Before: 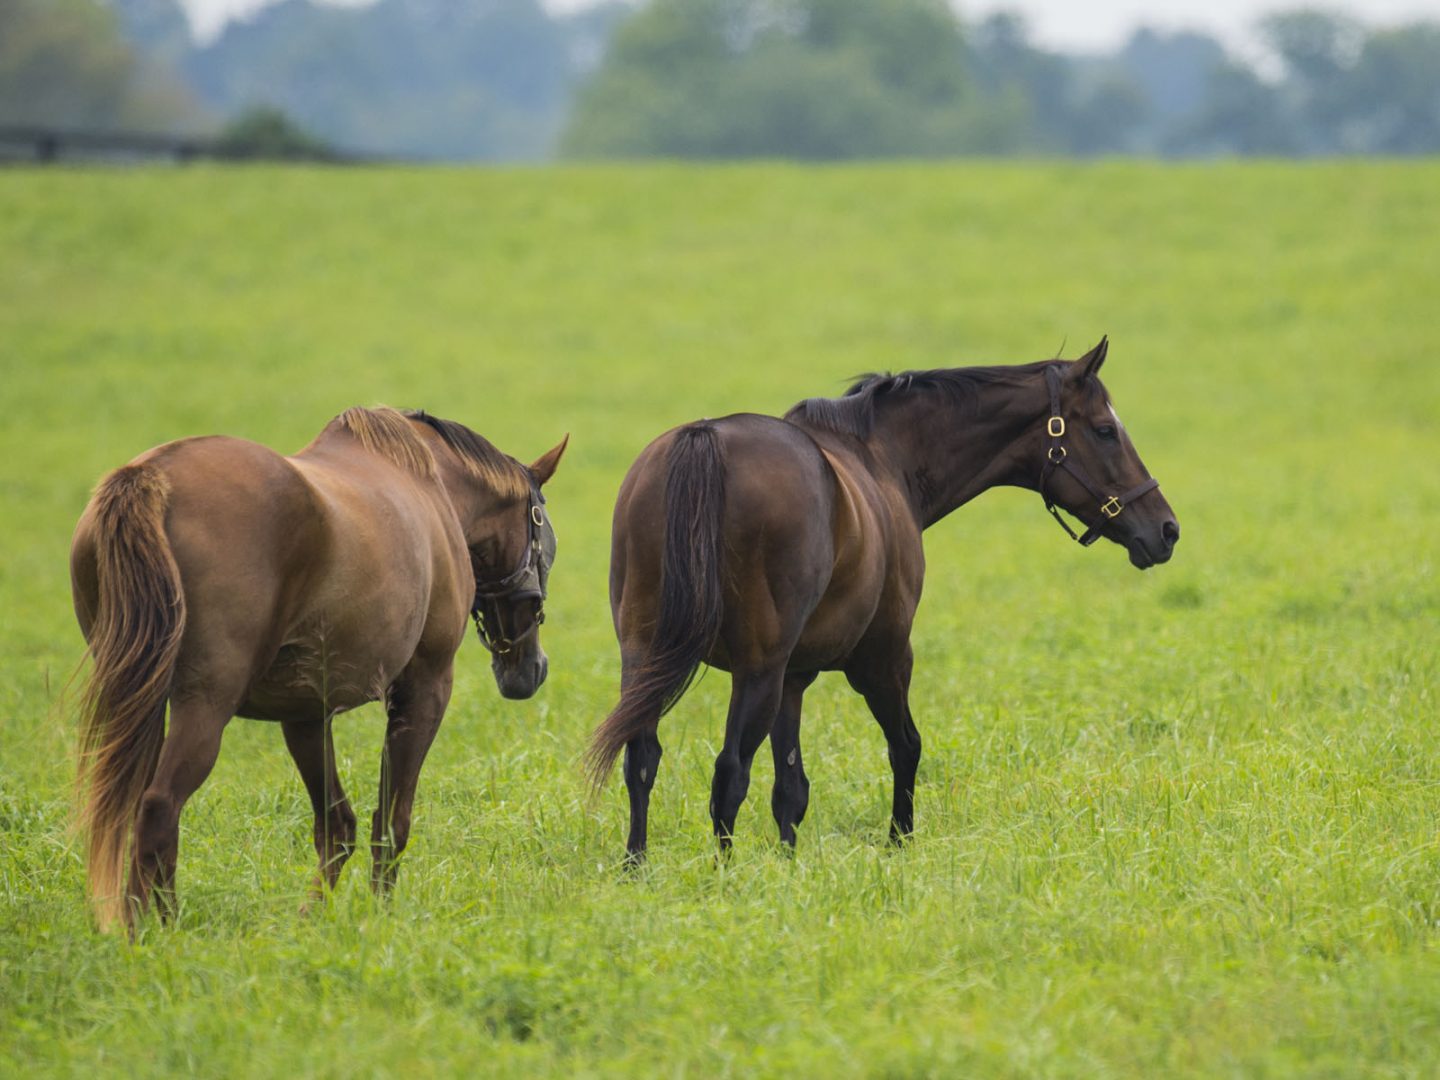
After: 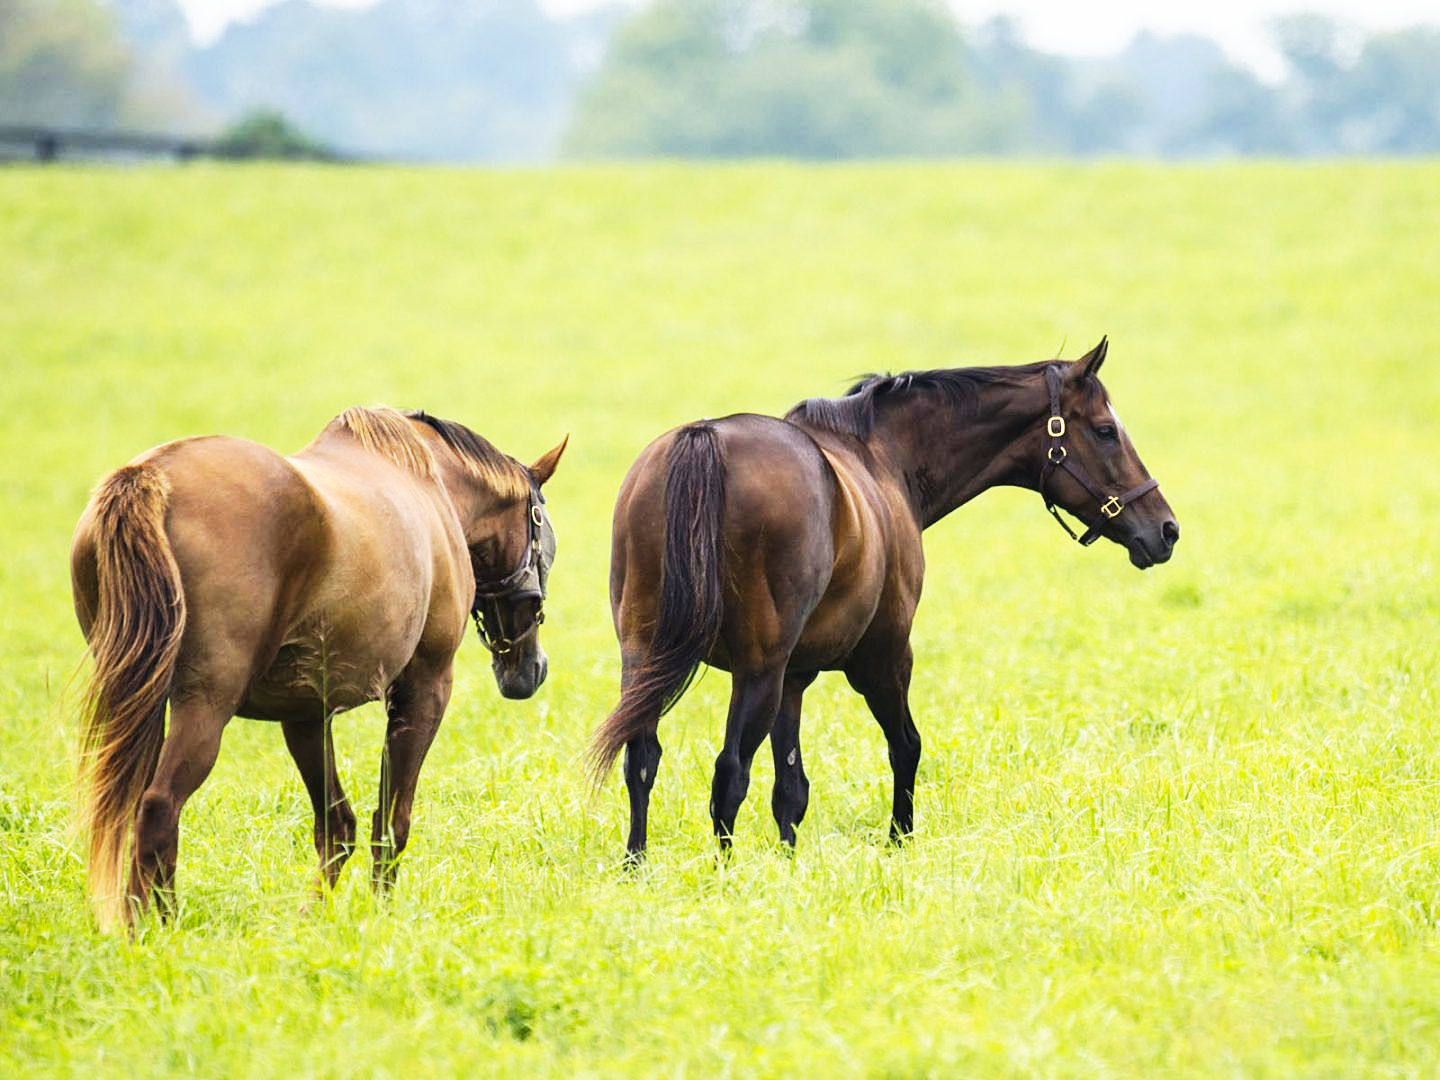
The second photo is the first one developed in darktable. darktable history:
sharpen: radius 1.313, amount 0.302, threshold 0.179
base curve: curves: ch0 [(0, 0) (0.007, 0.004) (0.027, 0.03) (0.046, 0.07) (0.207, 0.54) (0.442, 0.872) (0.673, 0.972) (1, 1)], preserve colors none
